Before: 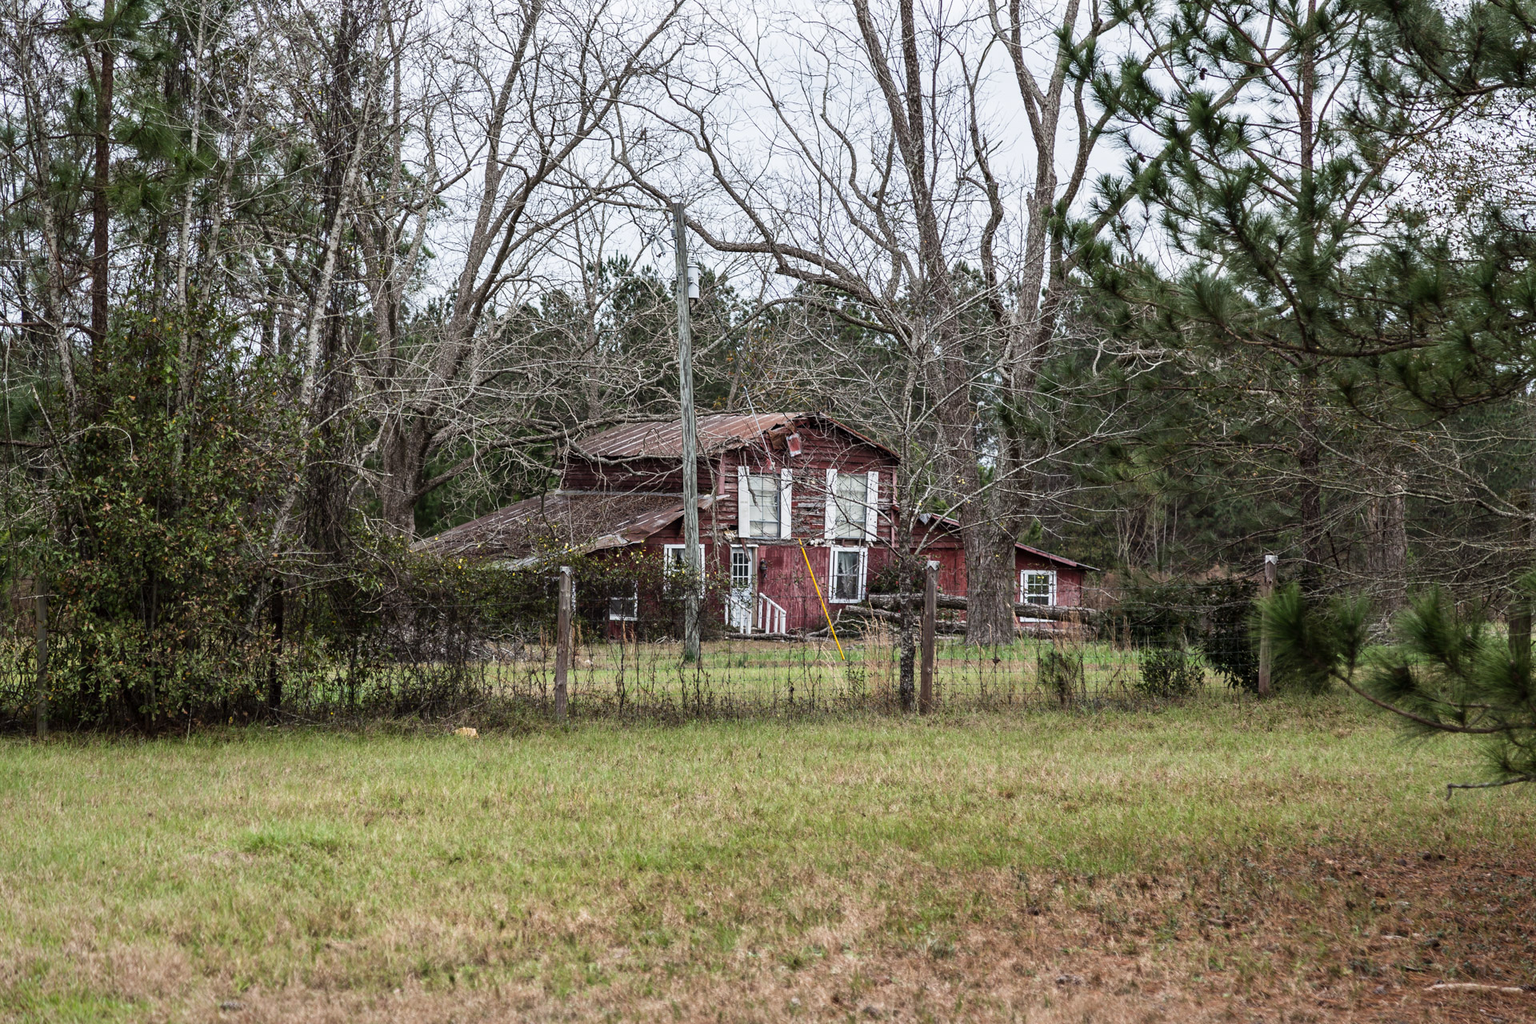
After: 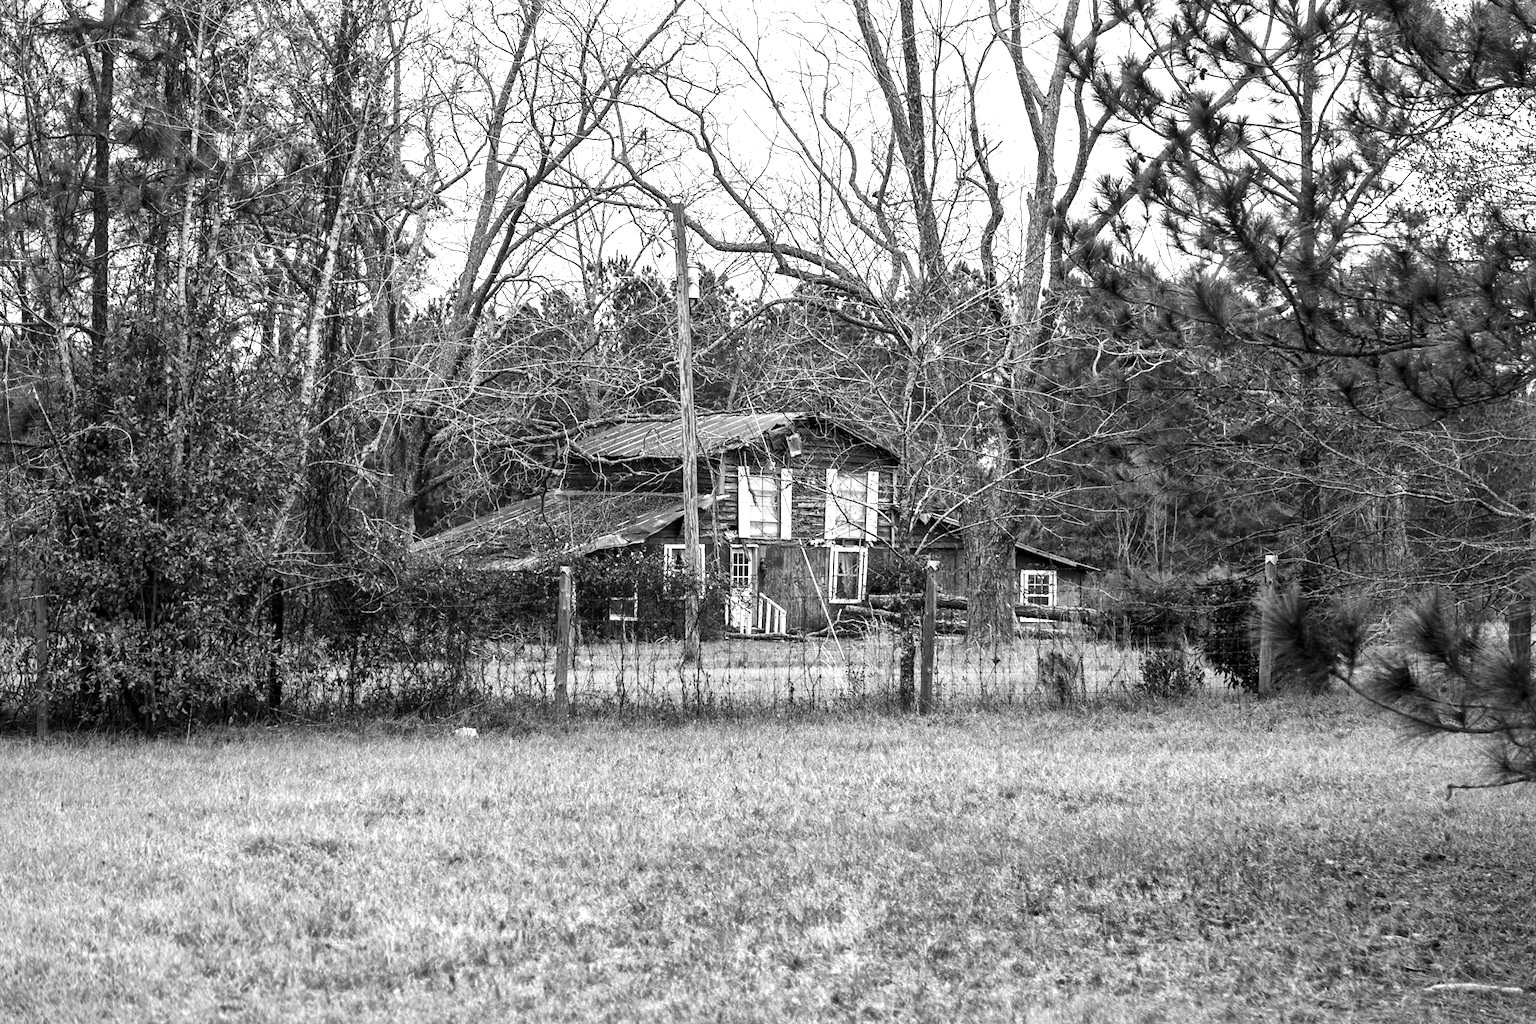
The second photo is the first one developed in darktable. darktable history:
local contrast: mode bilateral grid, contrast 20, coarseness 50, detail 141%, midtone range 0.2
monochrome: a 32, b 64, size 2.3
exposure: black level correction 0, exposure 0.7 EV, compensate exposure bias true, compensate highlight preservation false
